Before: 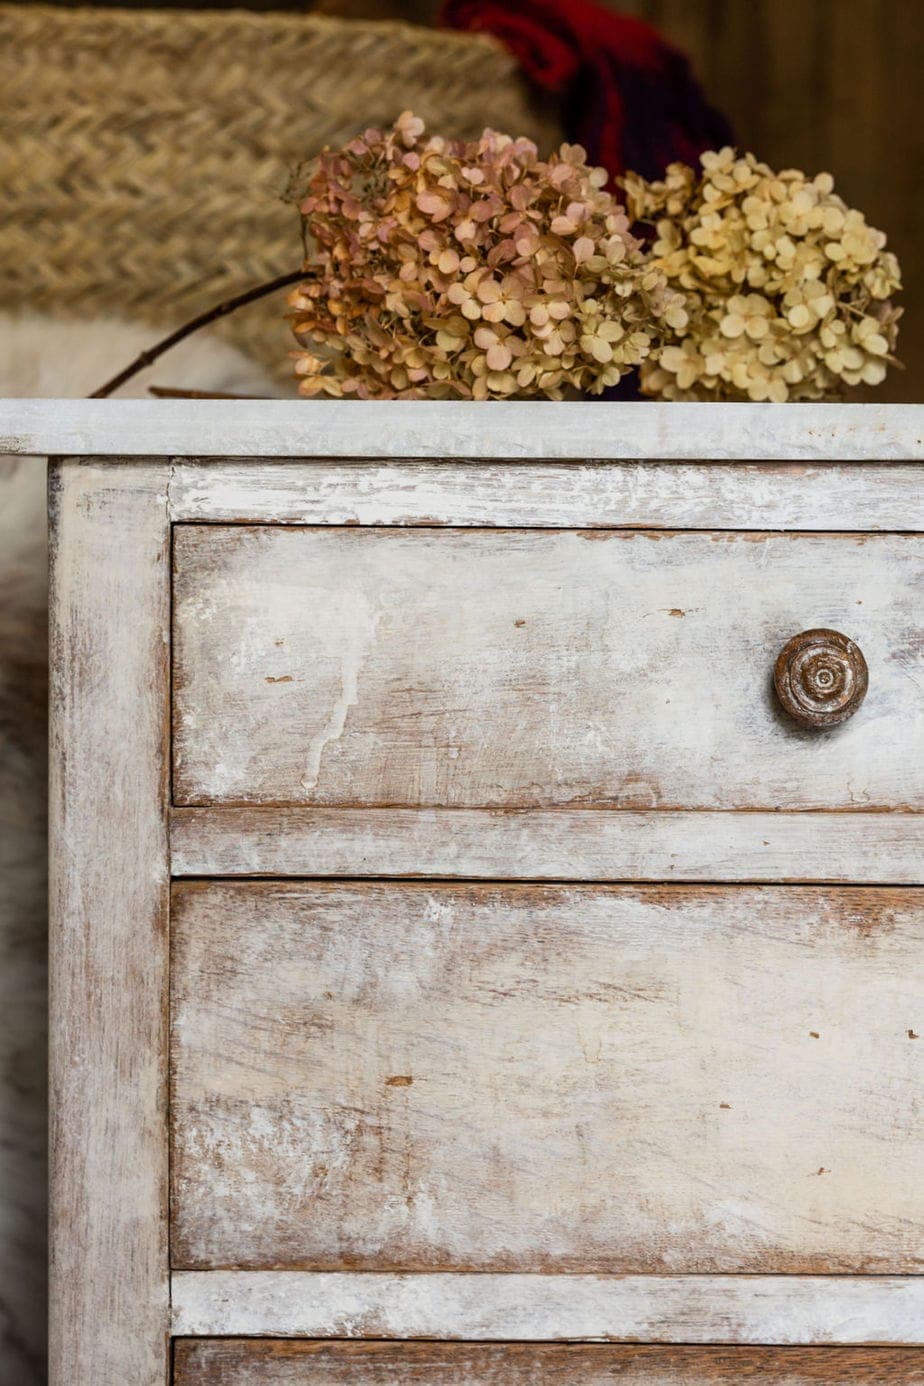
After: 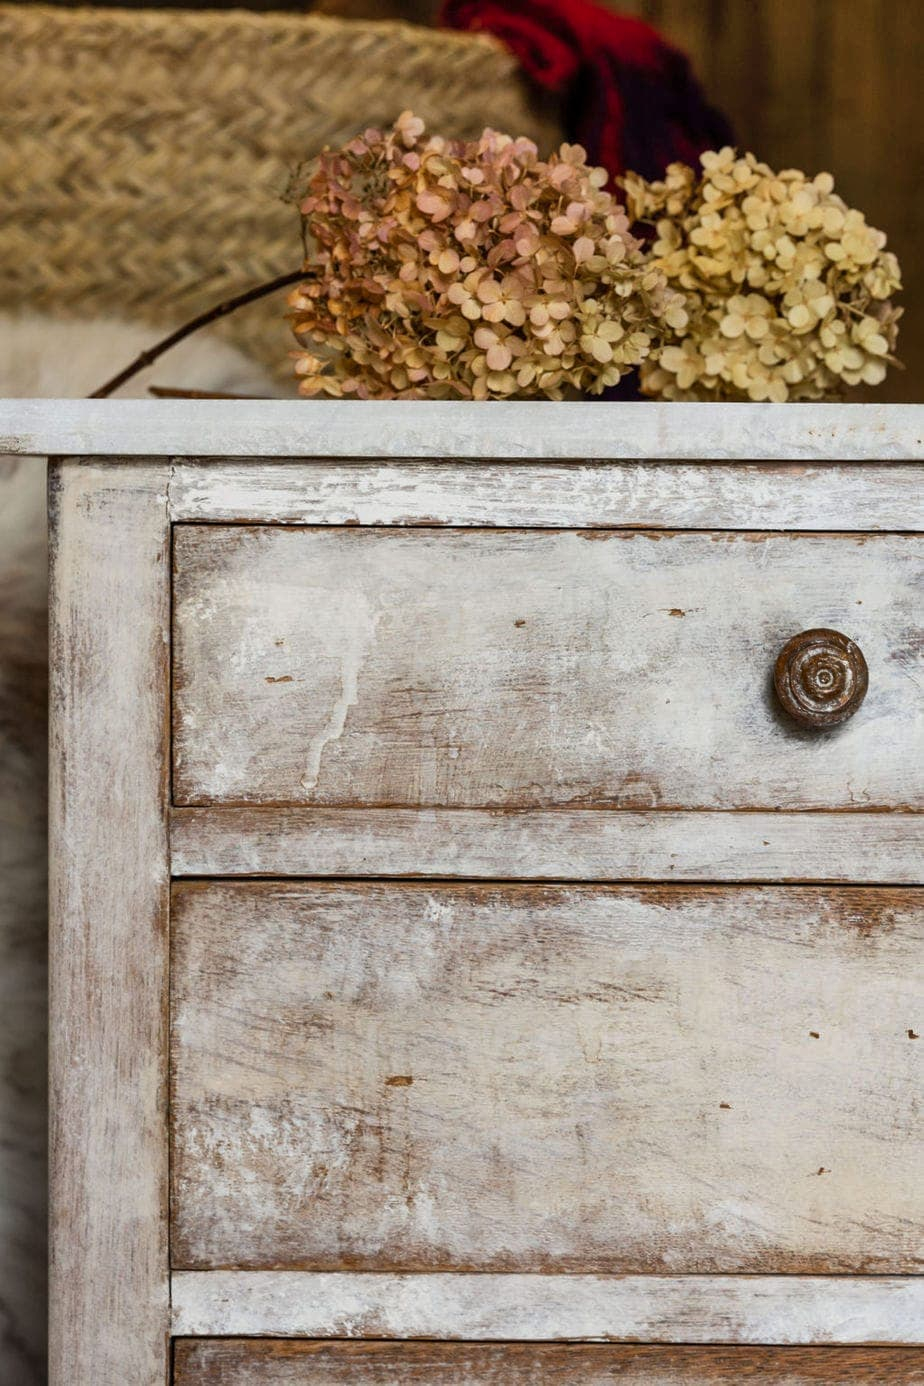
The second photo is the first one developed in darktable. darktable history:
tone equalizer: mask exposure compensation -0.512 EV
shadows and highlights: low approximation 0.01, soften with gaussian
